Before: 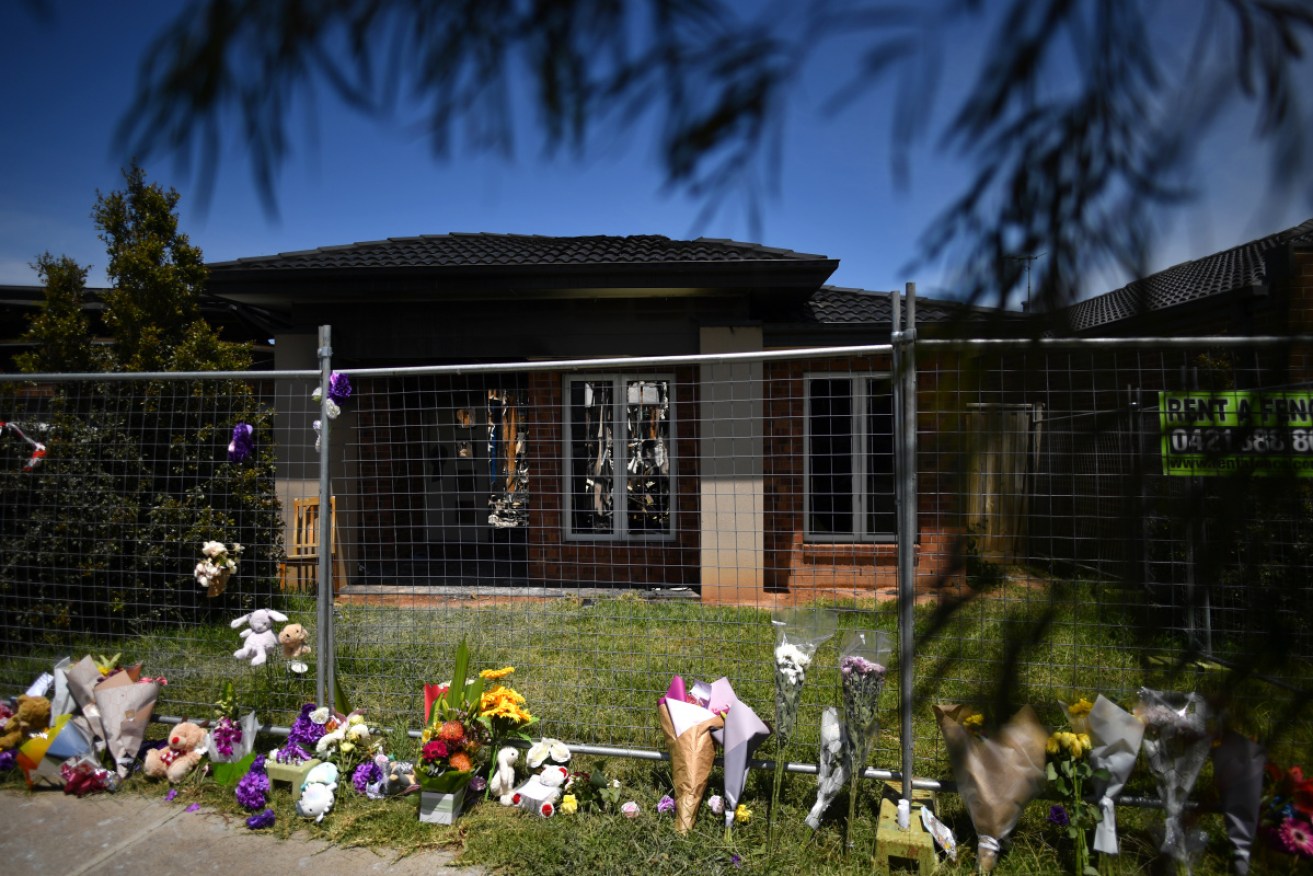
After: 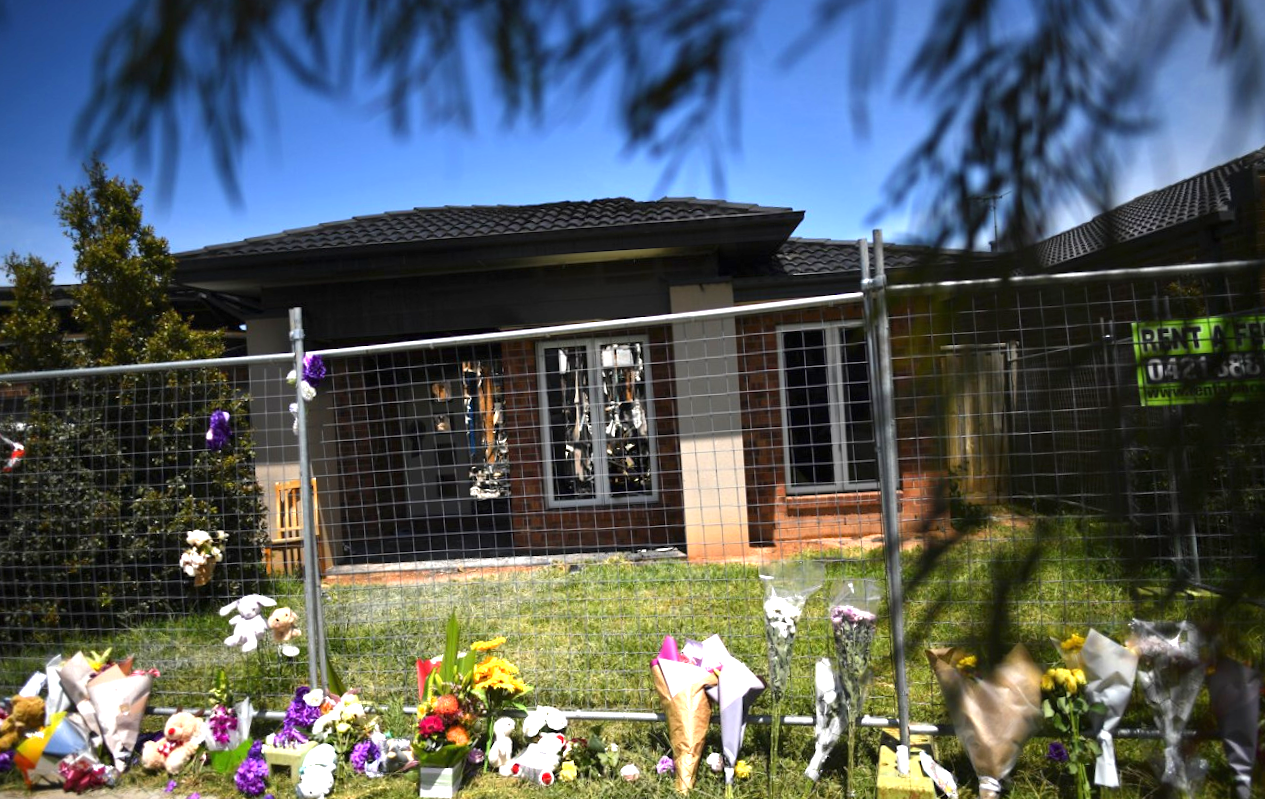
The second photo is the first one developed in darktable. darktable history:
exposure: black level correction 0, exposure 1.2 EV, compensate highlight preservation false
rotate and perspective: rotation -3.52°, crop left 0.036, crop right 0.964, crop top 0.081, crop bottom 0.919
